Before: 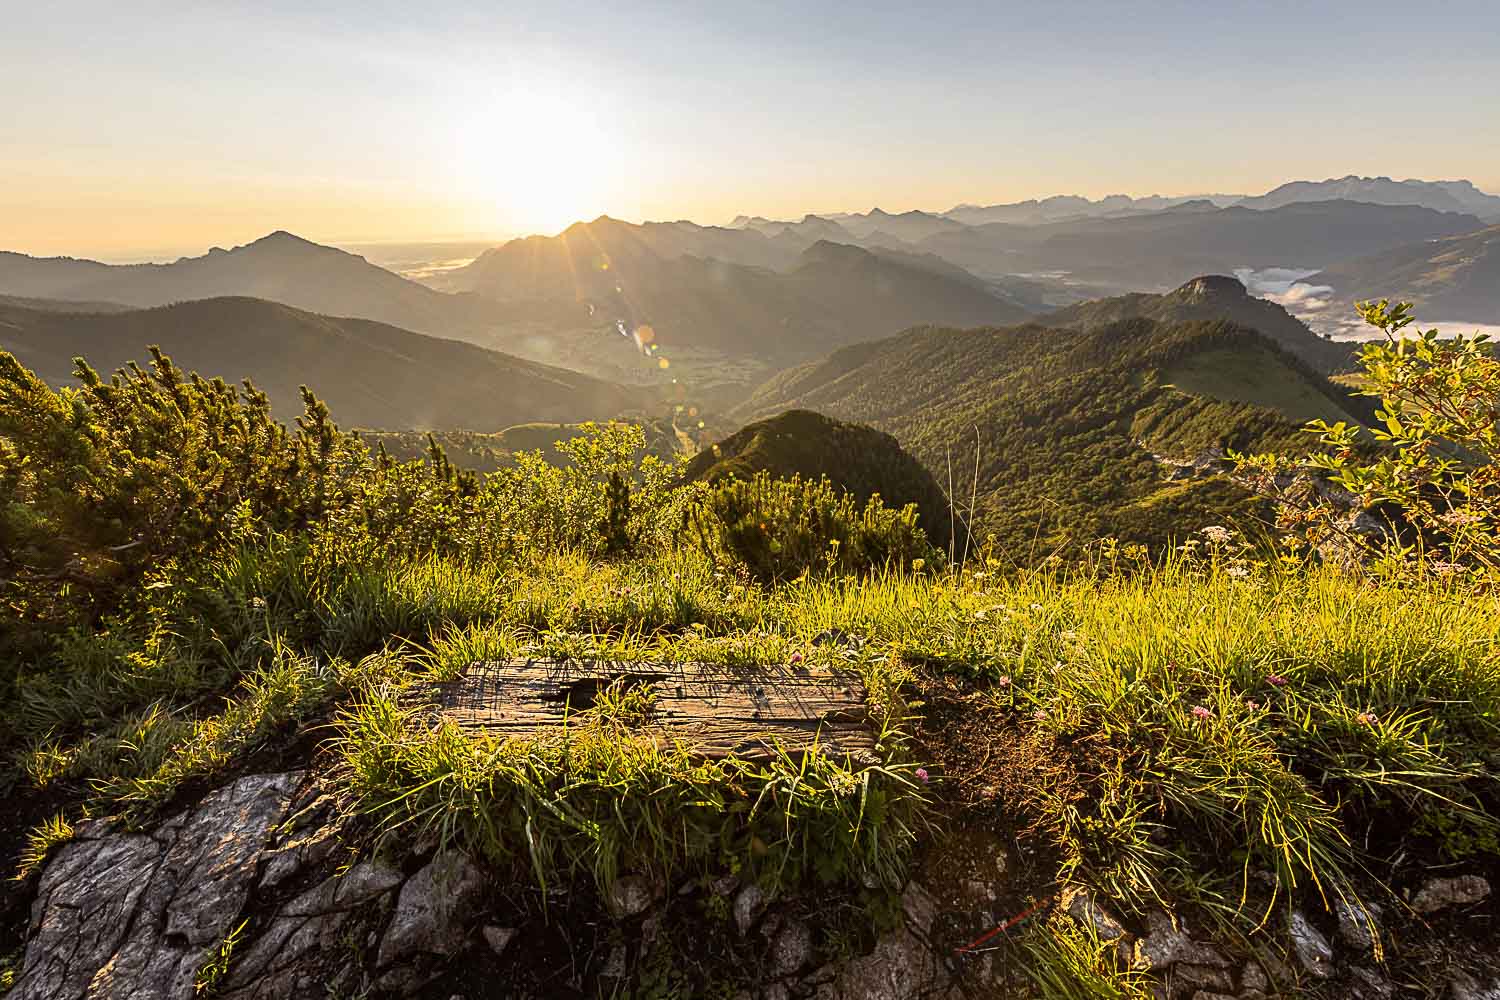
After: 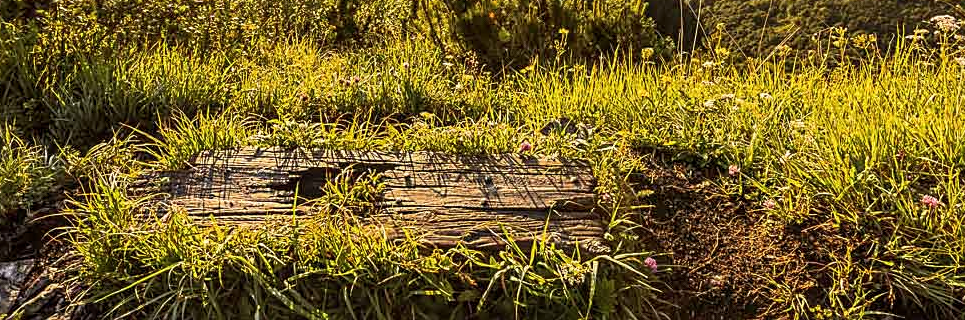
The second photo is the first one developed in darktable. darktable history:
crop: left 18.091%, top 51.13%, right 17.525%, bottom 16.85%
local contrast: on, module defaults
sharpen: amount 0.2
